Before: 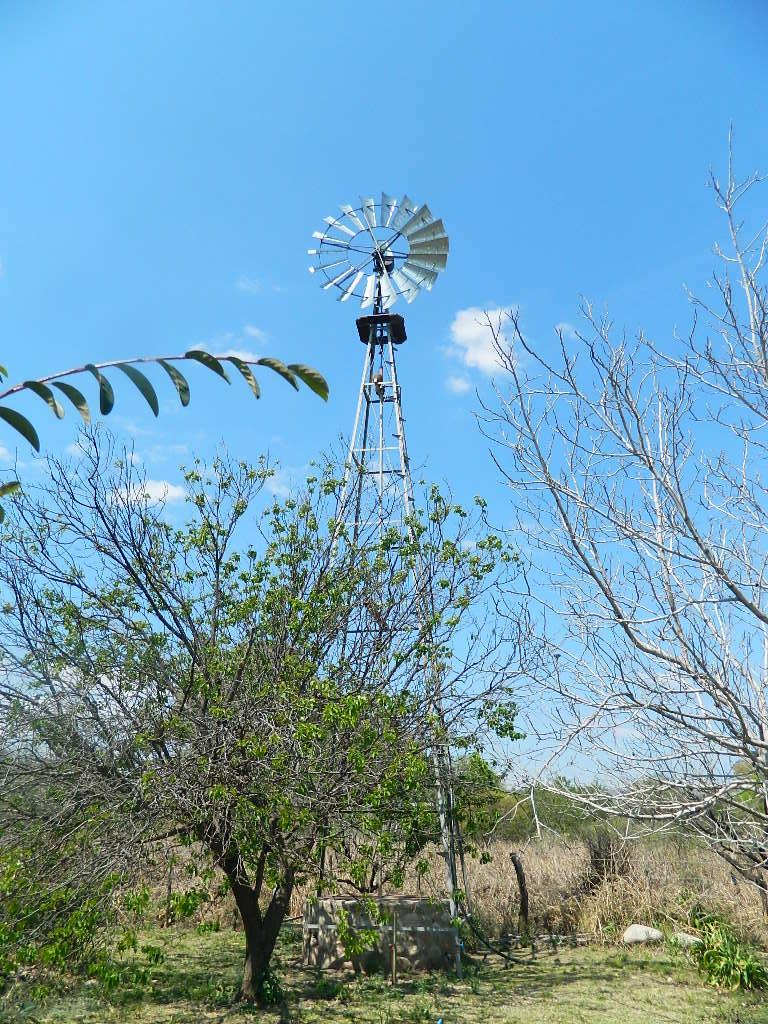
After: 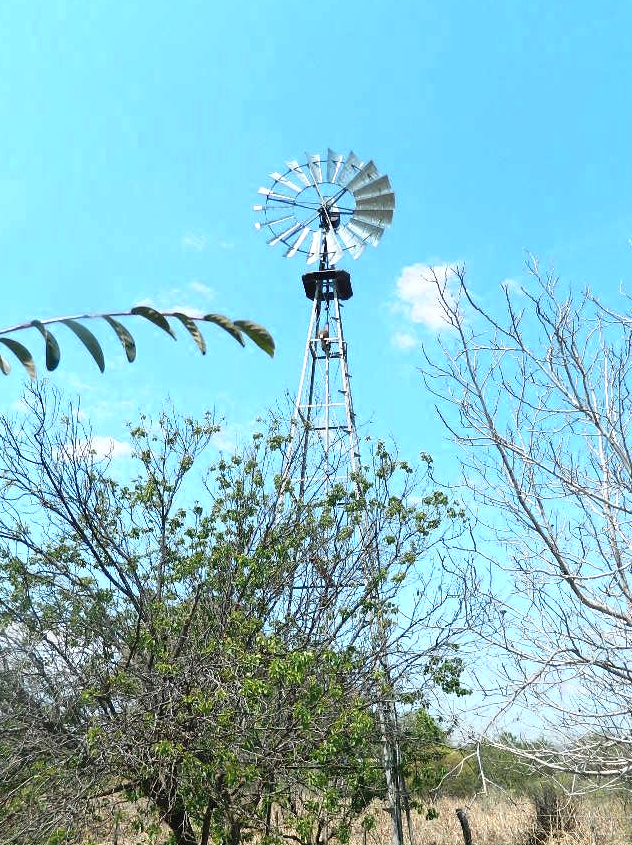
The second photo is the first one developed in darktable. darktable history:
exposure: exposure 0.128 EV, compensate highlight preservation false
color zones: curves: ch0 [(0.018, 0.548) (0.197, 0.654) (0.425, 0.447) (0.605, 0.658) (0.732, 0.579)]; ch1 [(0.105, 0.531) (0.224, 0.531) (0.386, 0.39) (0.618, 0.456) (0.732, 0.456) (0.956, 0.421)]; ch2 [(0.039, 0.583) (0.215, 0.465) (0.399, 0.544) (0.465, 0.548) (0.614, 0.447) (0.724, 0.43) (0.882, 0.623) (0.956, 0.632)]
crop and rotate: left 7.045%, top 4.379%, right 10.55%, bottom 13.084%
